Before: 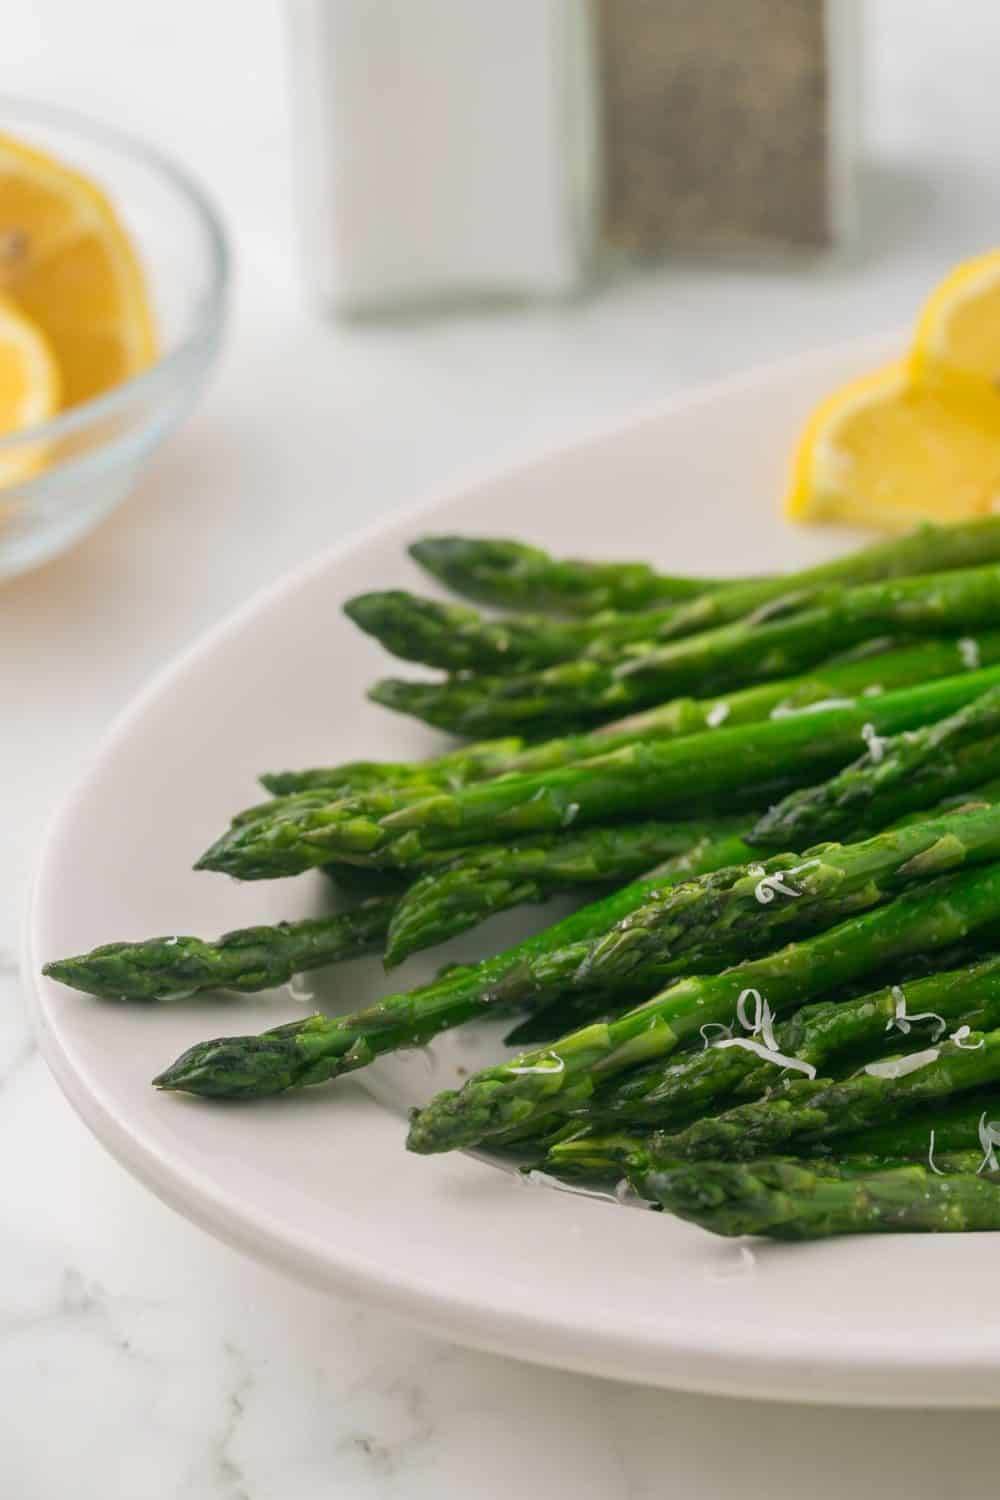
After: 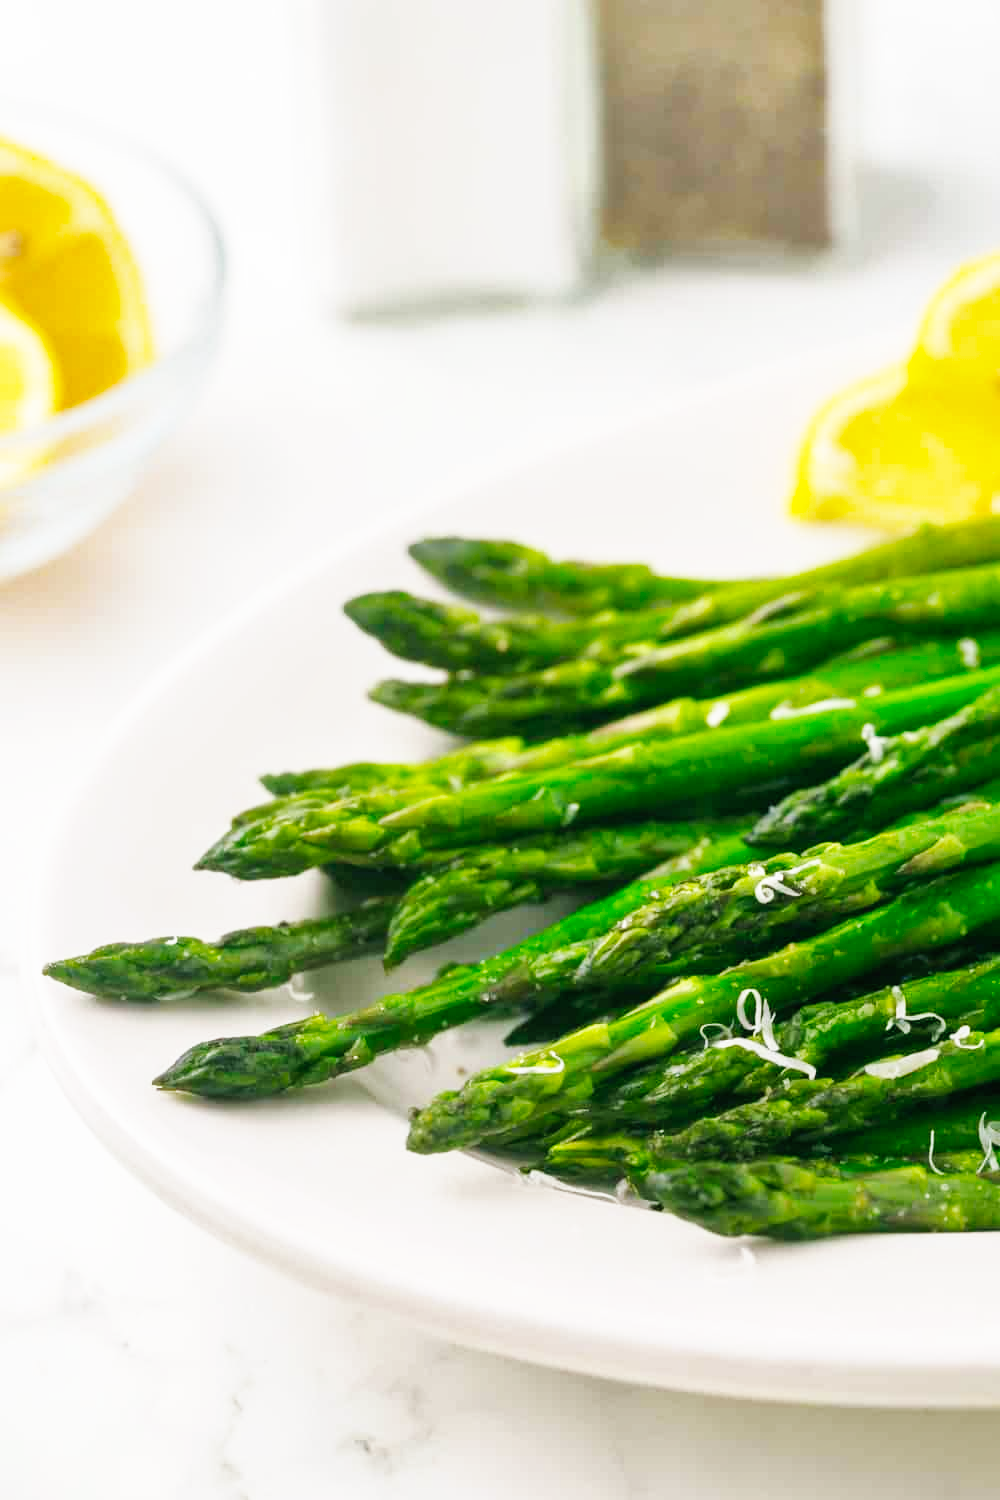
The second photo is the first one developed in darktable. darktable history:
base curve: curves: ch0 [(0, 0) (0.007, 0.004) (0.027, 0.03) (0.046, 0.07) (0.207, 0.54) (0.442, 0.872) (0.673, 0.972) (1, 1)], preserve colors none
shadows and highlights: on, module defaults
